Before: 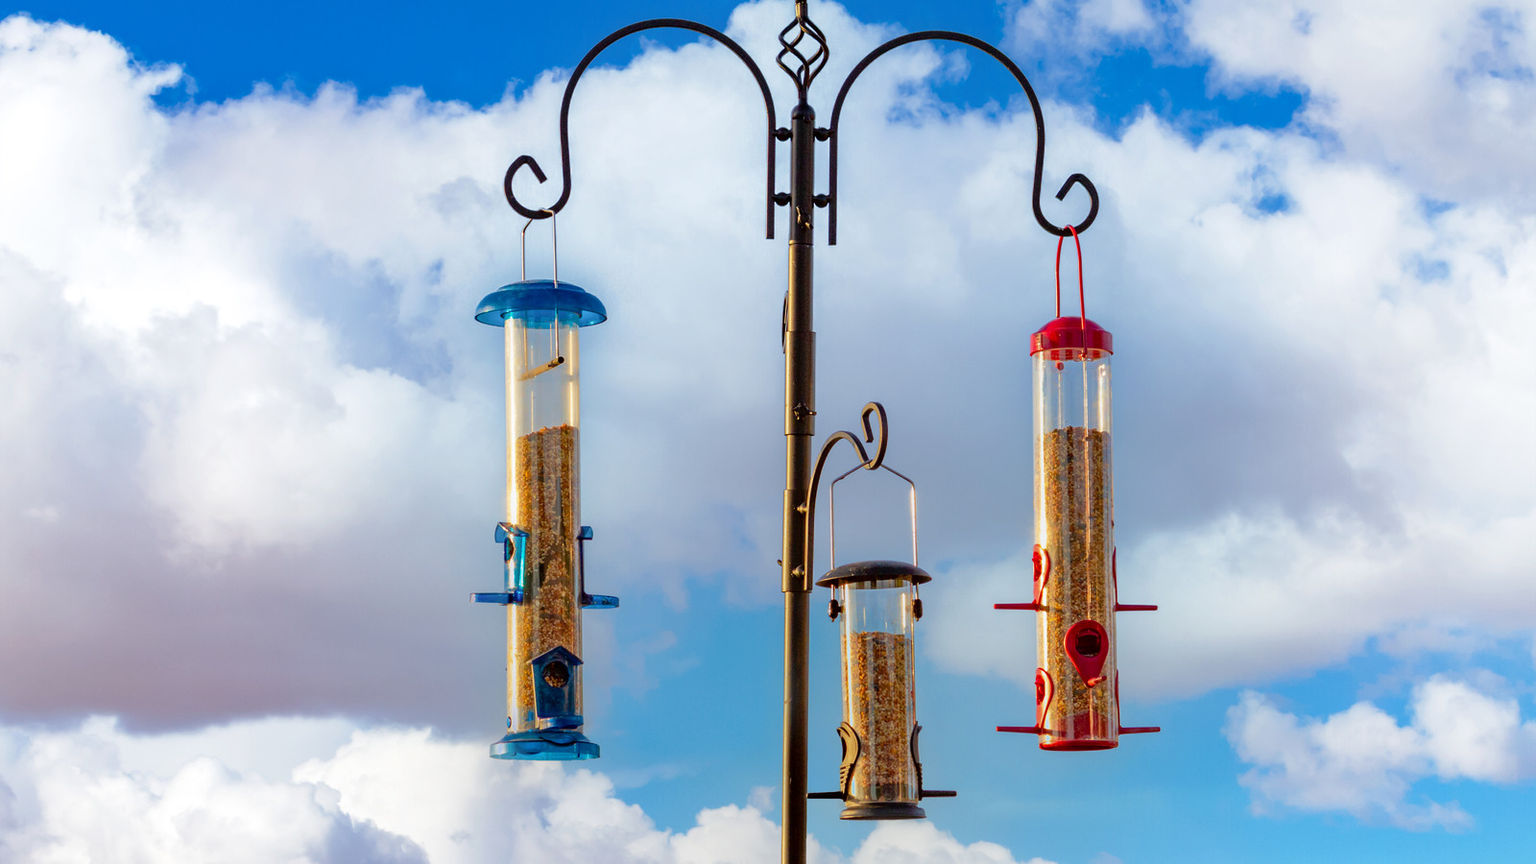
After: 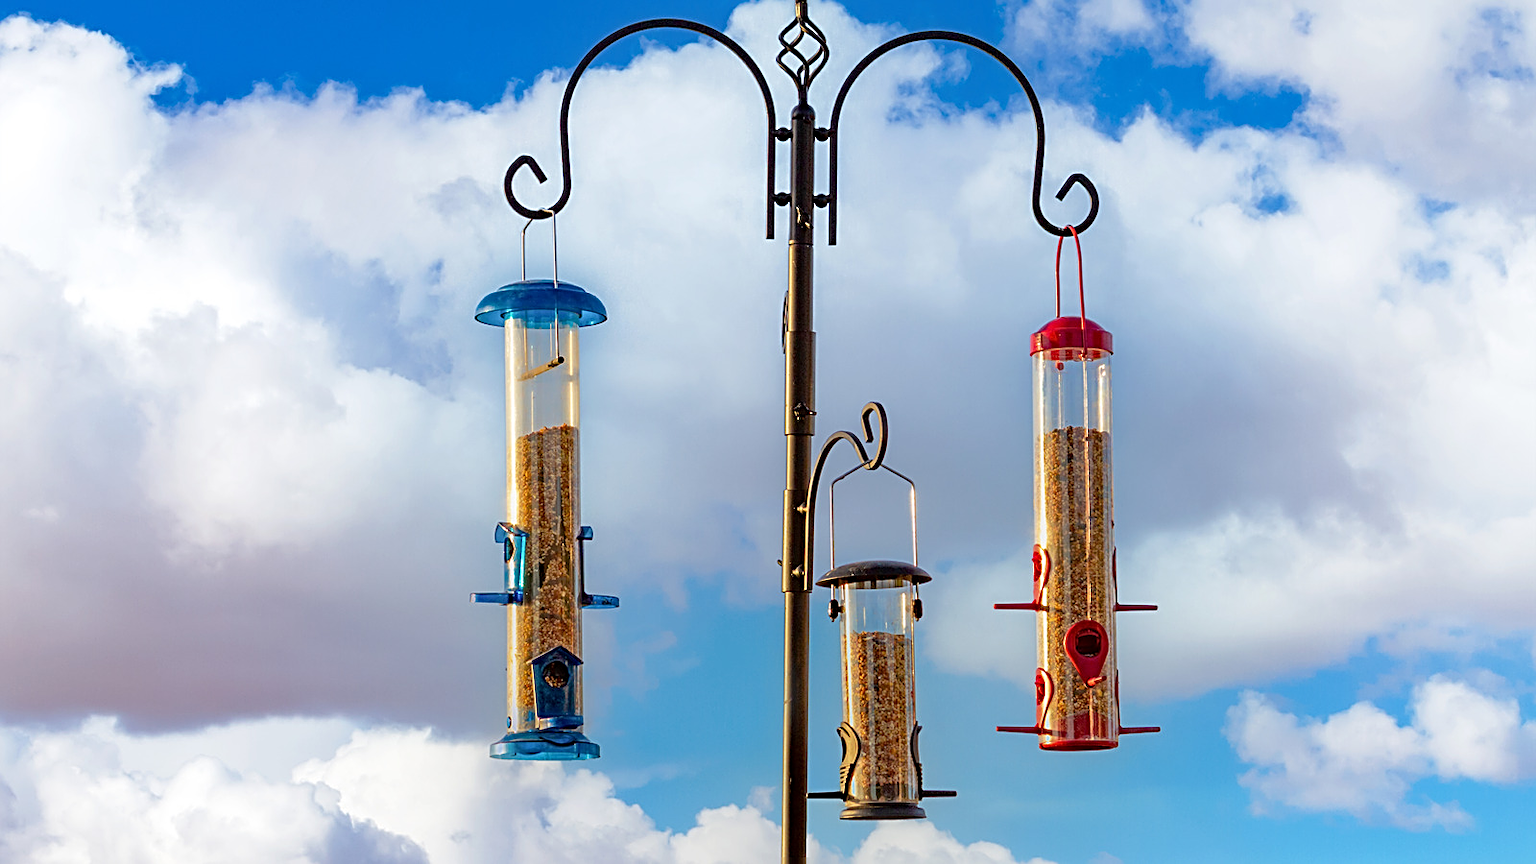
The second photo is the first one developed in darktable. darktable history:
sharpen: radius 2.531, amount 0.622
